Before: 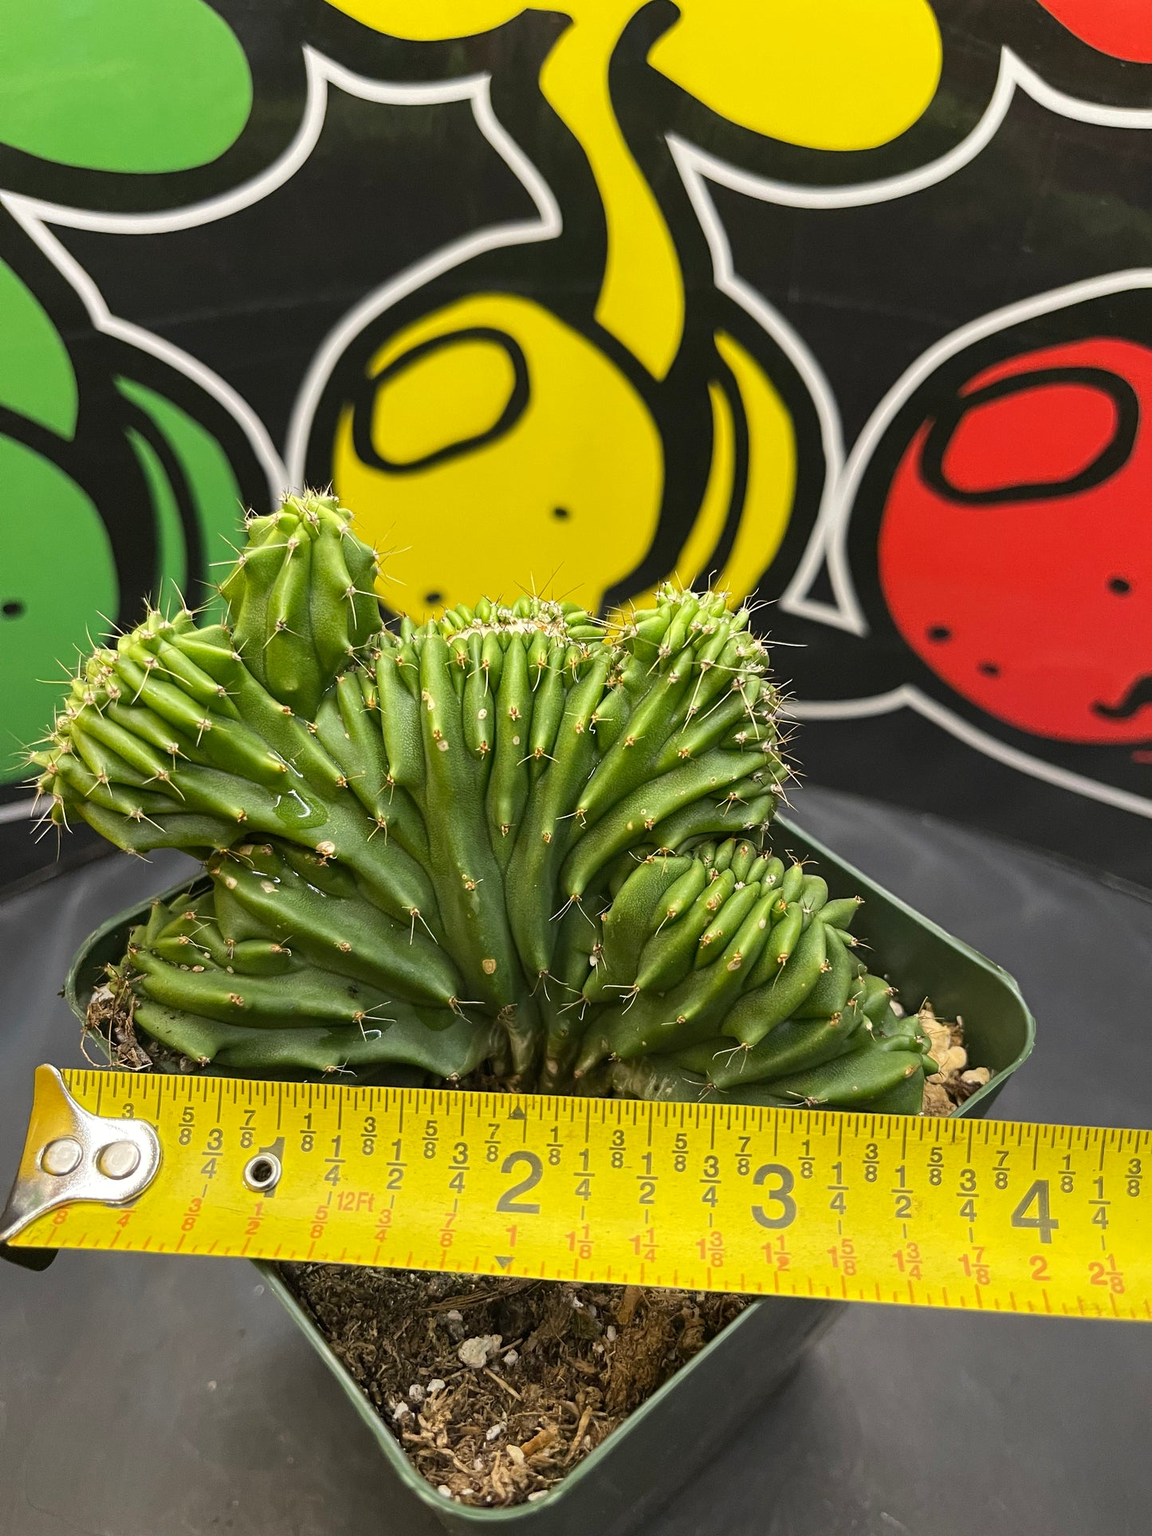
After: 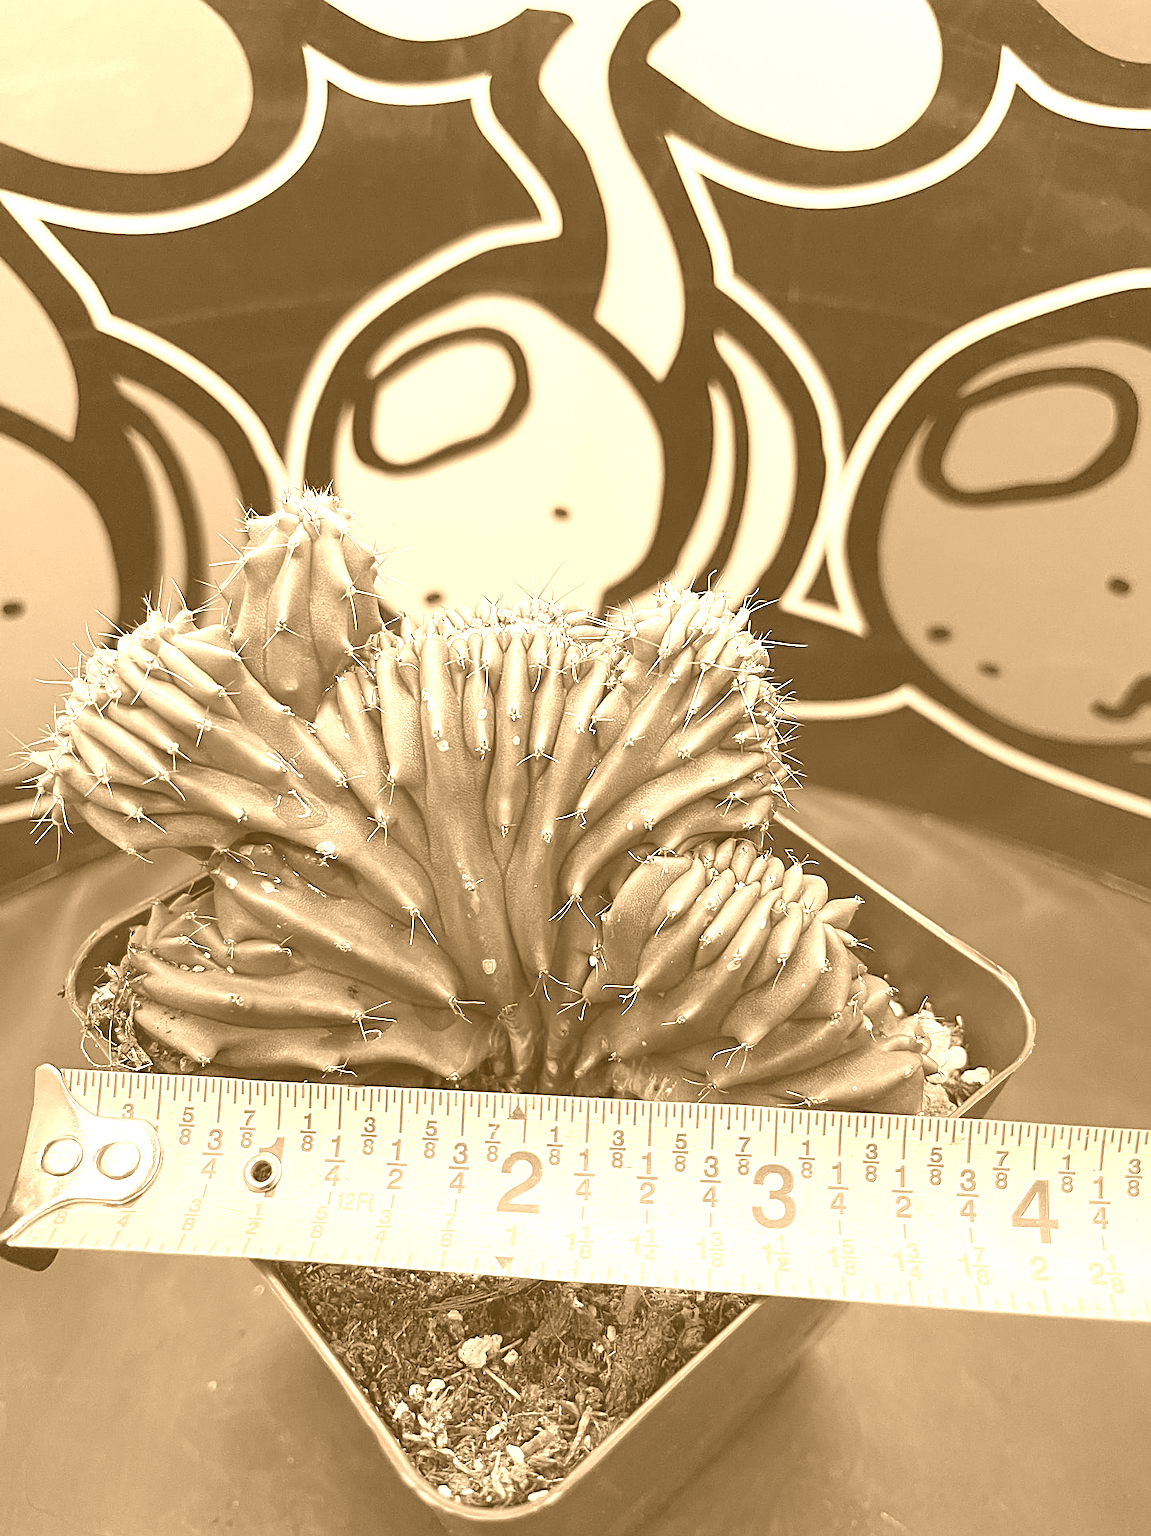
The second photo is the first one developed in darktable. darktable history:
sharpen: on, module defaults
colorize: hue 28.8°, source mix 100%
